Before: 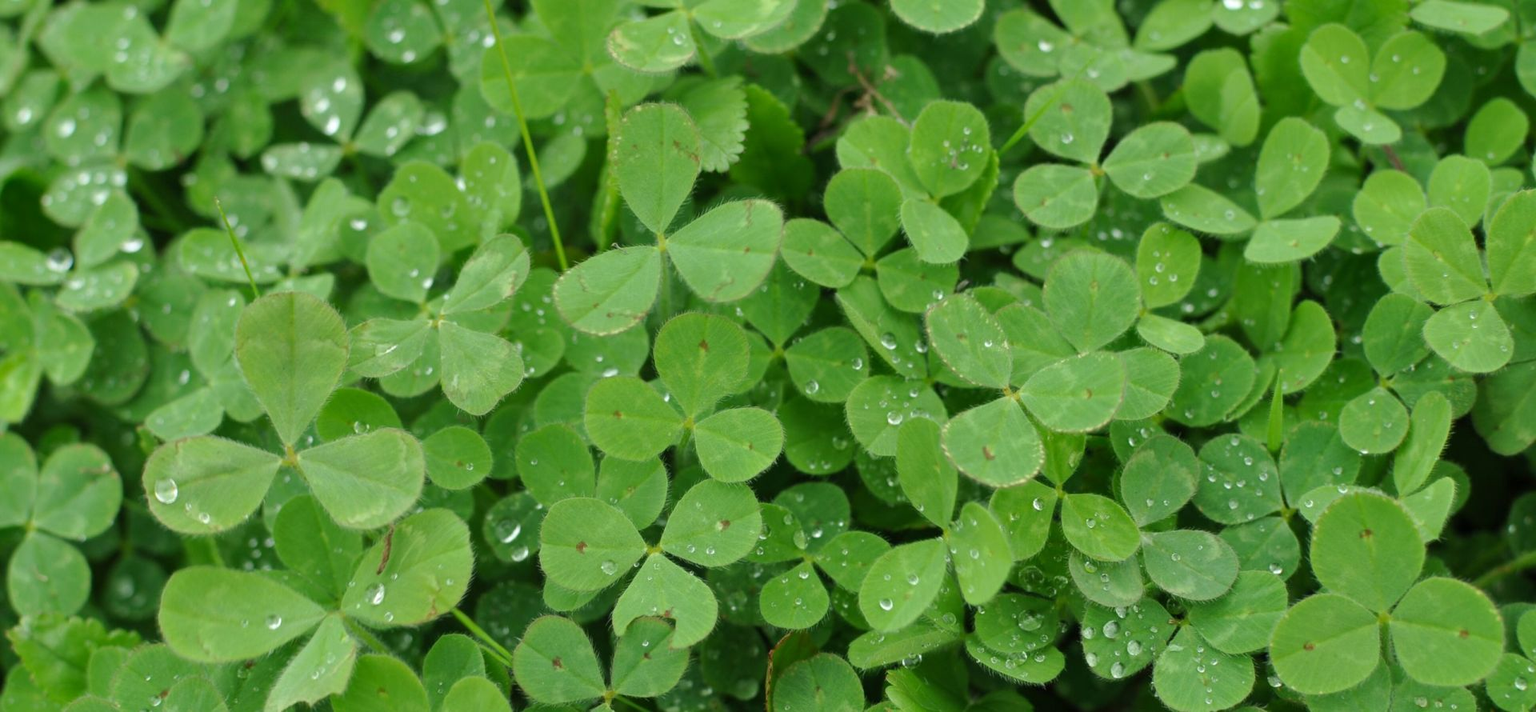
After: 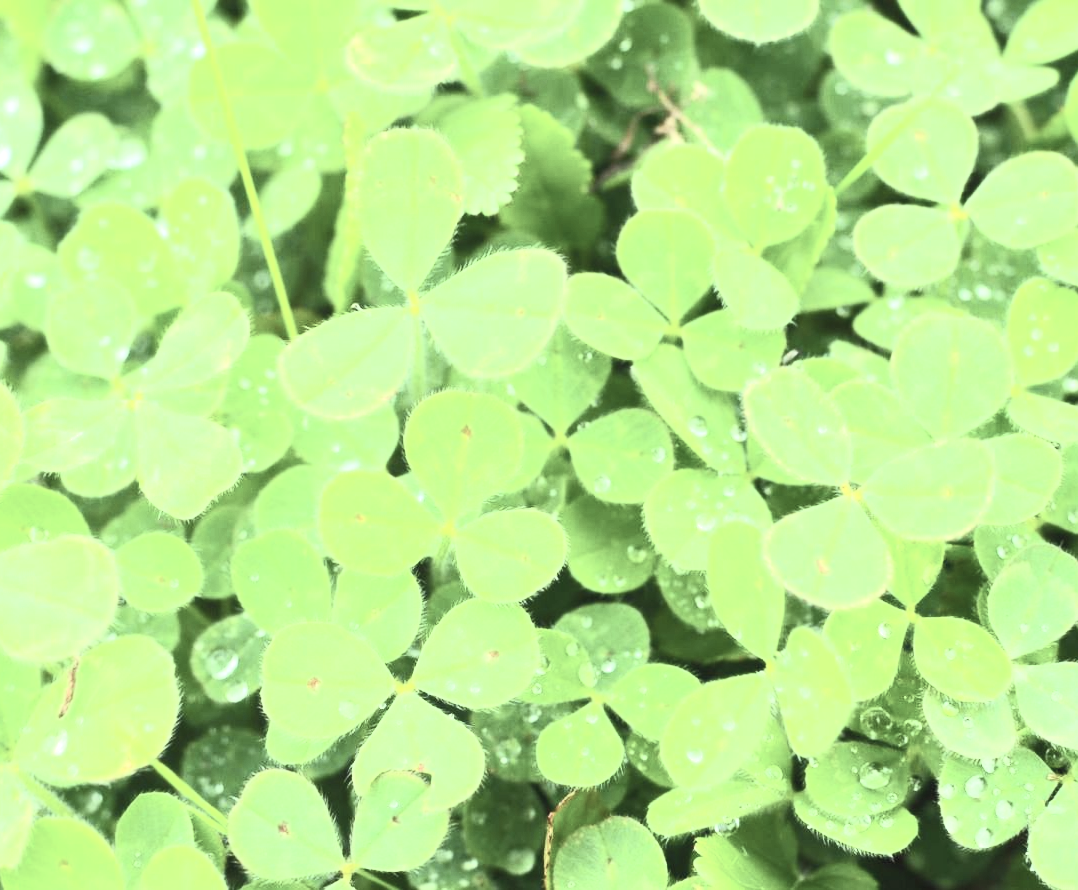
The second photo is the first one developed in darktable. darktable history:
crop: left 21.546%, right 22.257%
color balance rgb: perceptual saturation grading › global saturation 0.989%, global vibrance 30.951%
exposure: black level correction 0, exposure 1.1 EV, compensate highlight preservation false
contrast brightness saturation: contrast 0.55, brightness 0.574, saturation -0.336
